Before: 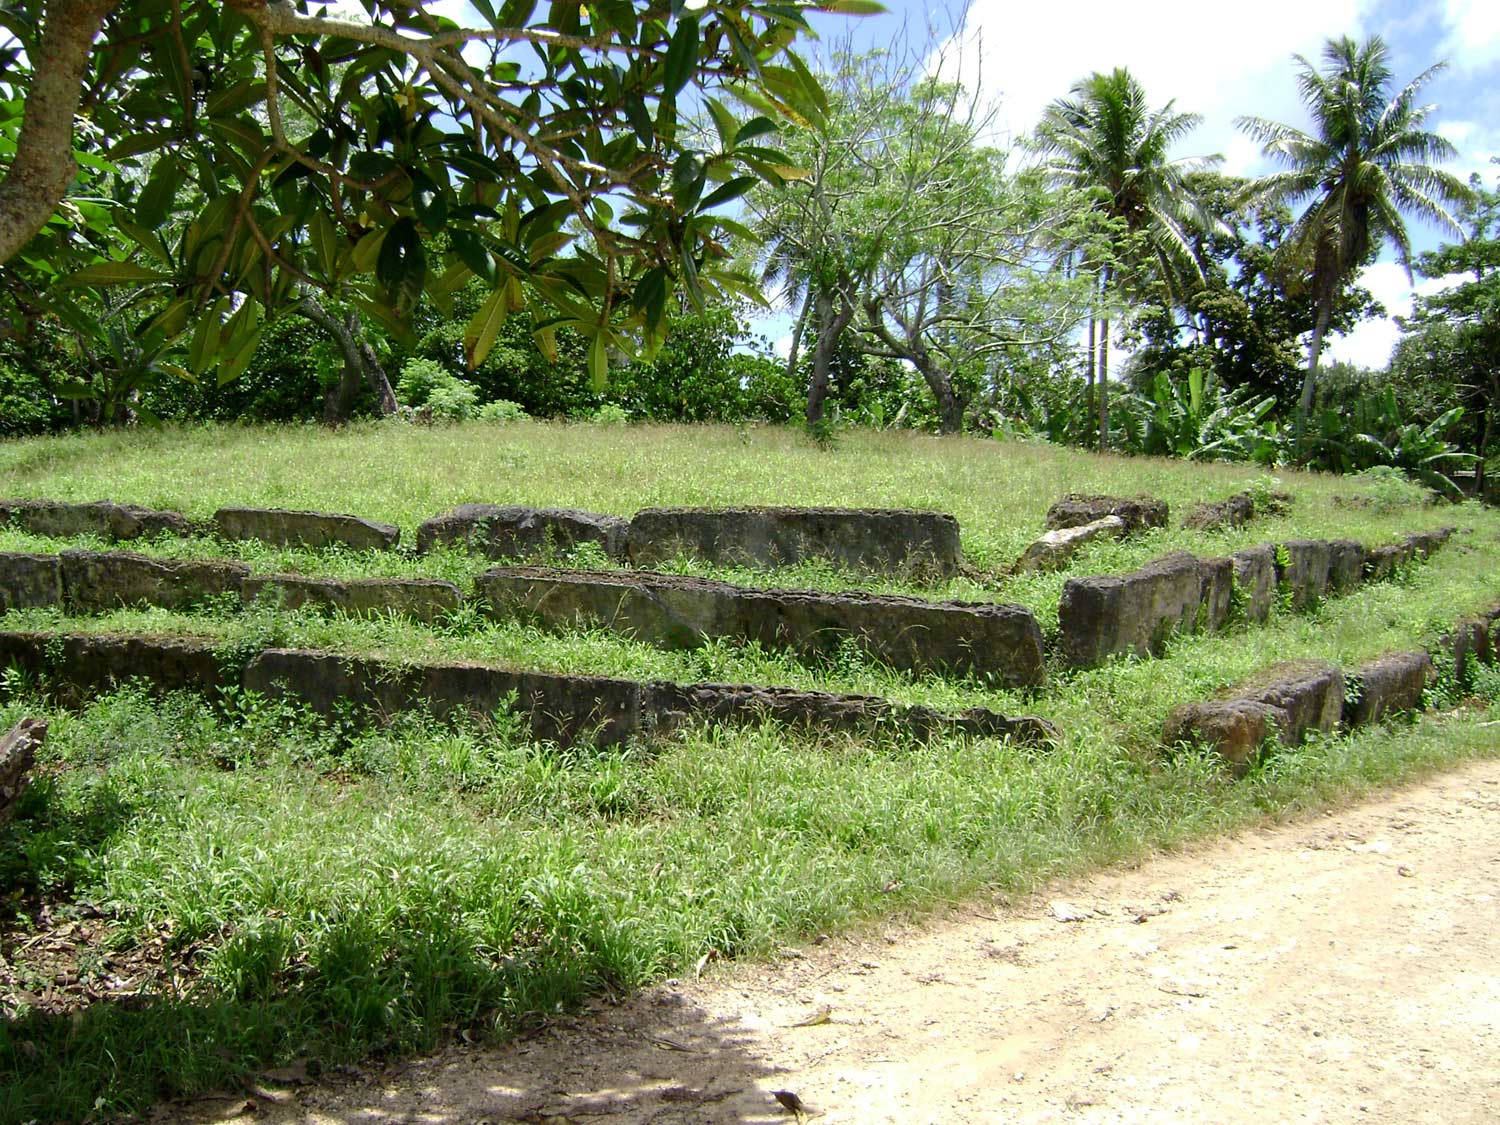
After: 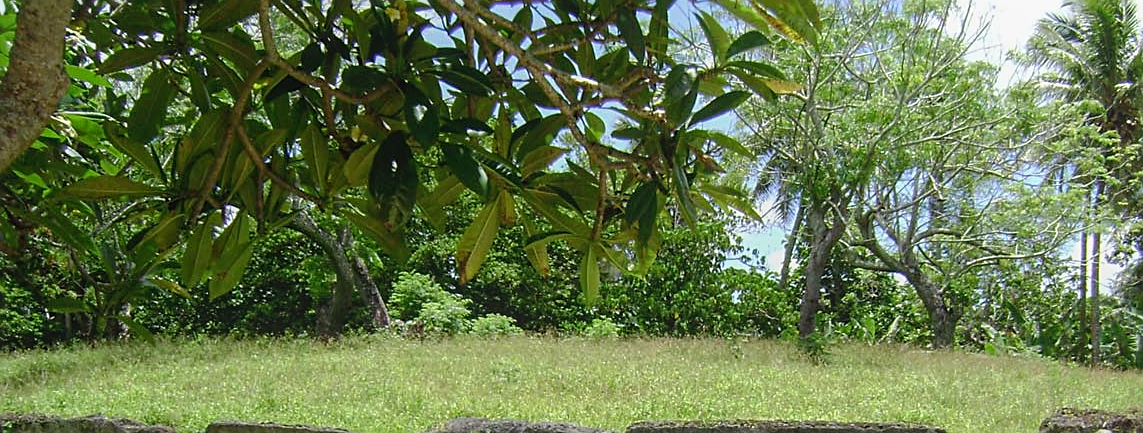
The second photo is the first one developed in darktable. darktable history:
local contrast: highlights 46%, shadows 5%, detail 100%
crop: left 0.572%, top 7.65%, right 23.181%, bottom 53.8%
sharpen: on, module defaults
